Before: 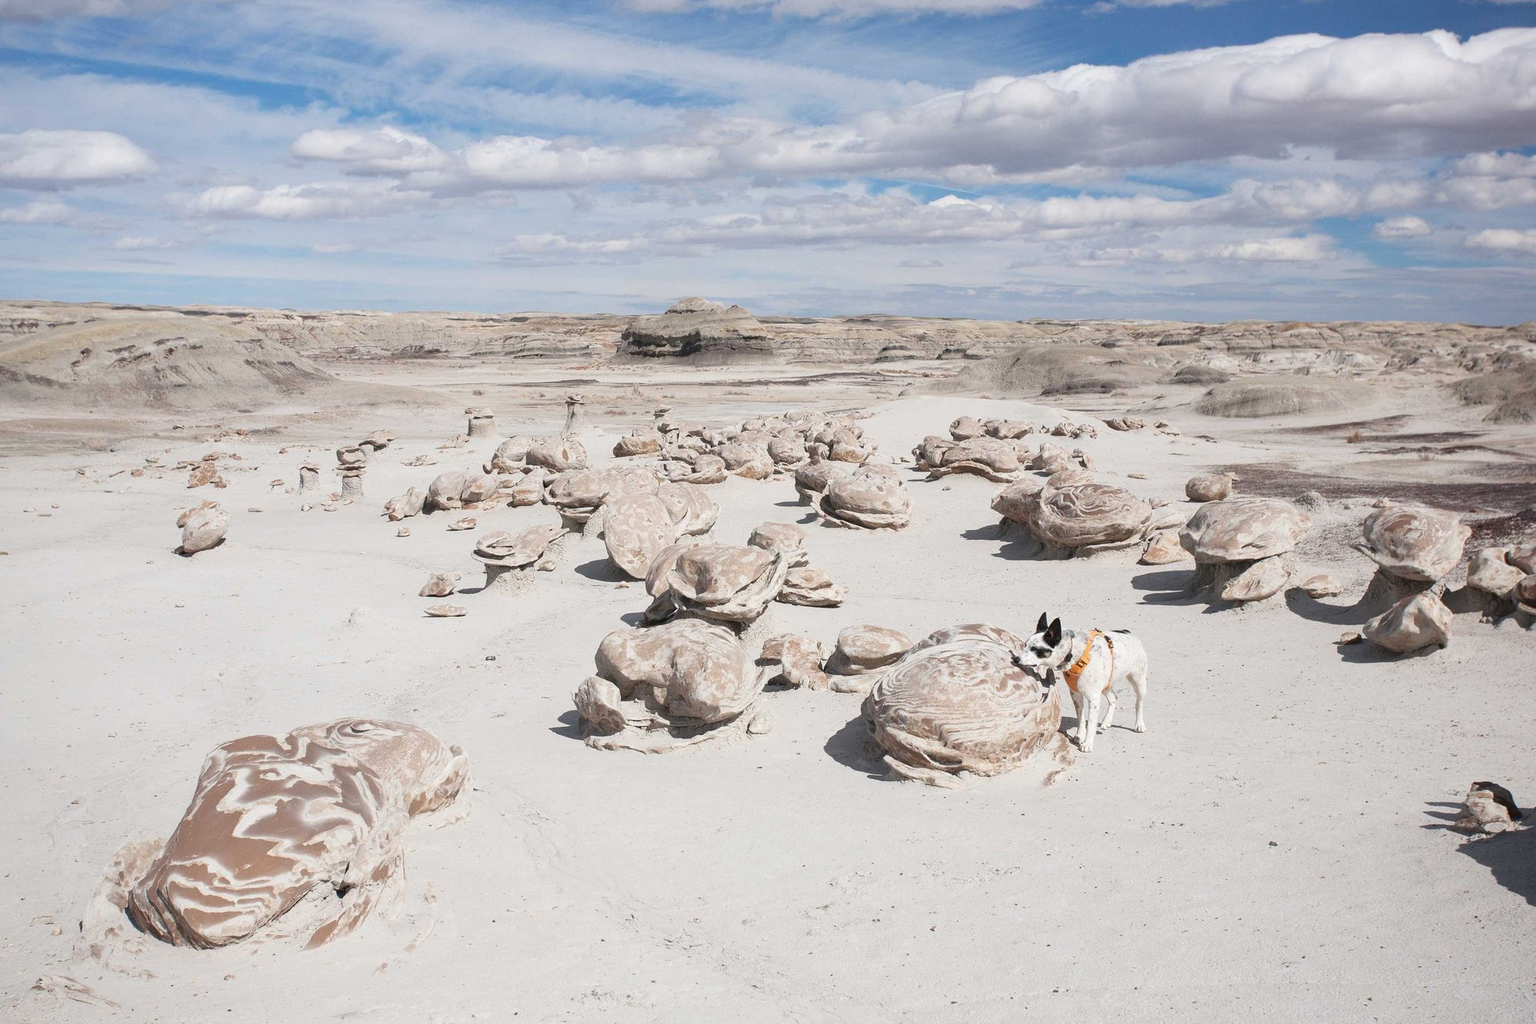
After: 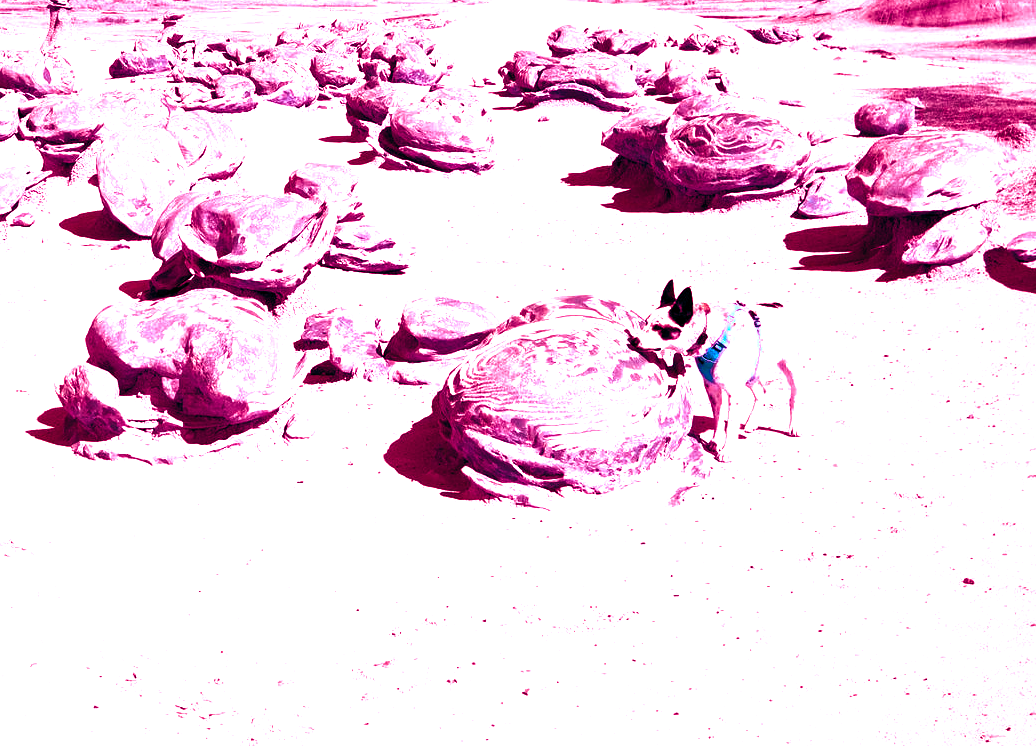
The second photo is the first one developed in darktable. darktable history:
crop: left 34.479%, top 38.822%, right 13.718%, bottom 5.172%
color balance rgb: shadows lift › luminance -18.76%, shadows lift › chroma 35.44%, power › luminance -3.76%, power › hue 142.17°, highlights gain › chroma 7.5%, highlights gain › hue 184.75°, global offset › luminance -0.52%, global offset › chroma 0.91%, global offset › hue 173.36°, shadows fall-off 300%, white fulcrum 2 EV, highlights fall-off 300%, linear chroma grading › shadows 17.19%, linear chroma grading › highlights 61.12%, linear chroma grading › global chroma 50%, hue shift -150.52°, perceptual brilliance grading › global brilliance 12%, mask middle-gray fulcrum 100%, contrast gray fulcrum 38.43%, contrast 35.15%, saturation formula JzAzBz (2021)
exposure: black level correction -0.005, exposure 0.622 EV, compensate highlight preservation false
